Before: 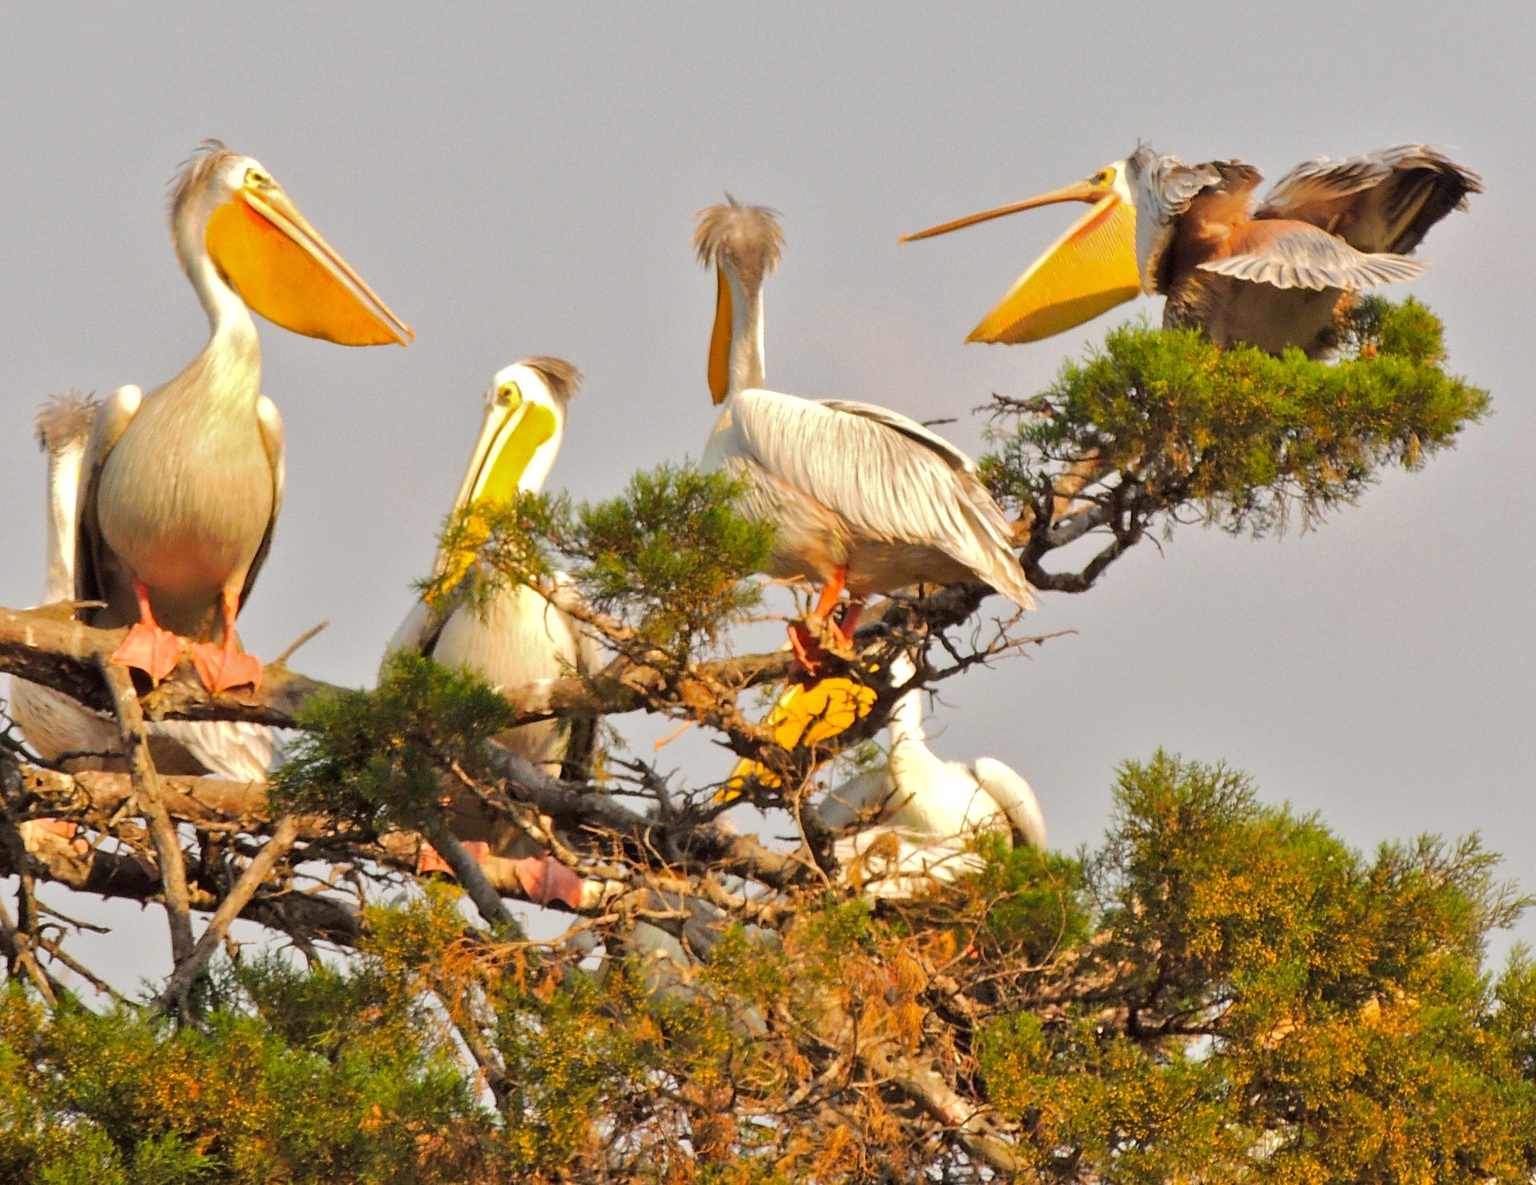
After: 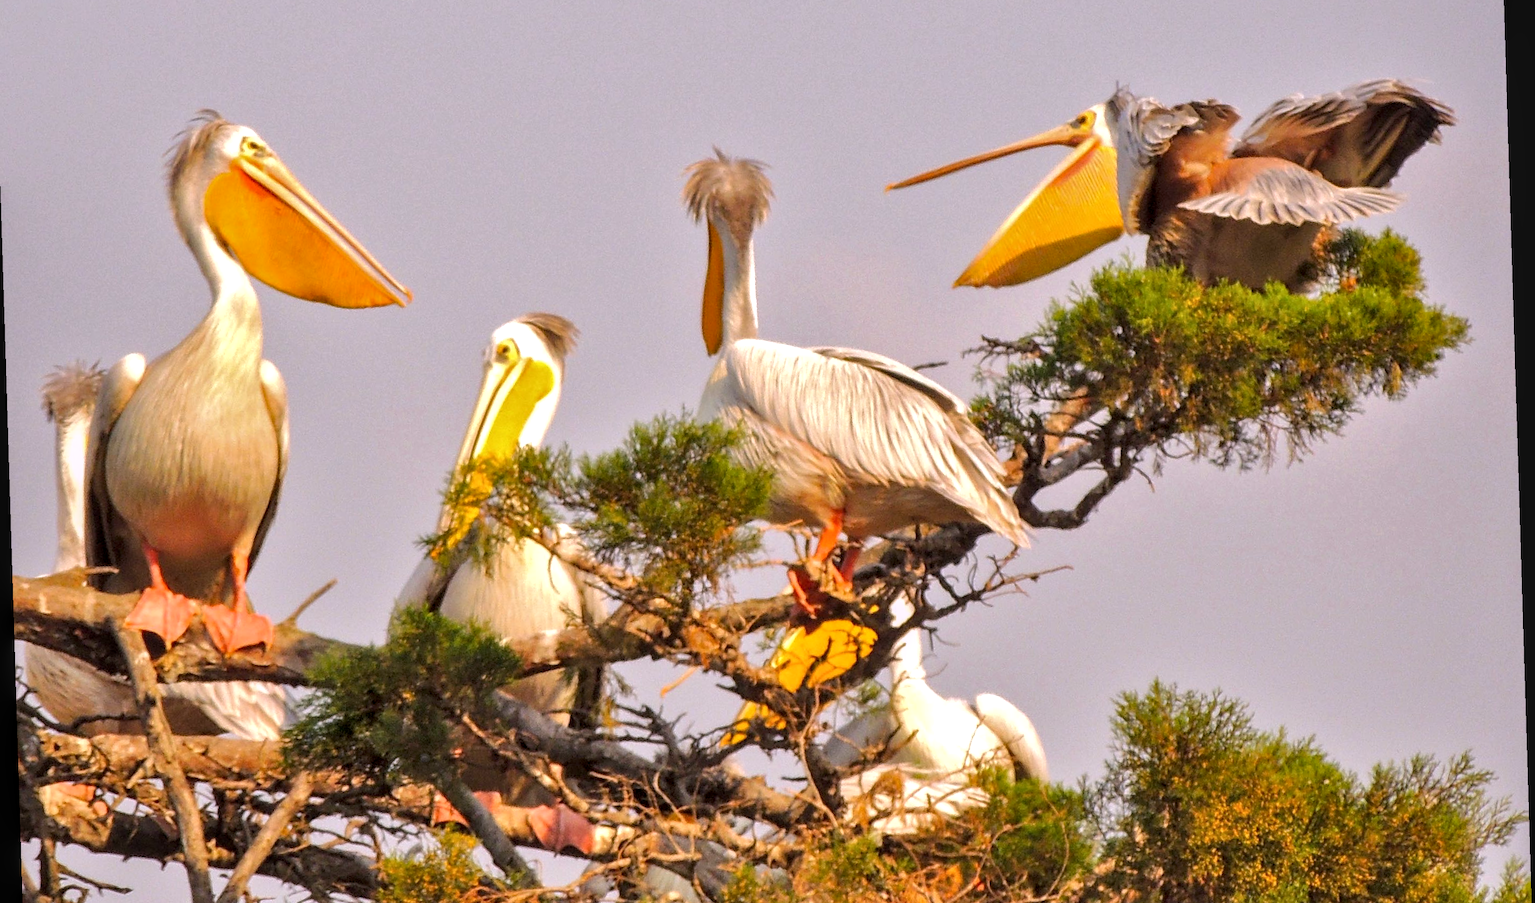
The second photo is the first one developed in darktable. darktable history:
crop: left 0.387%, top 5.469%, bottom 19.809%
white balance: red 1.05, blue 1.072
rotate and perspective: rotation -1.77°, lens shift (horizontal) 0.004, automatic cropping off
local contrast: on, module defaults
